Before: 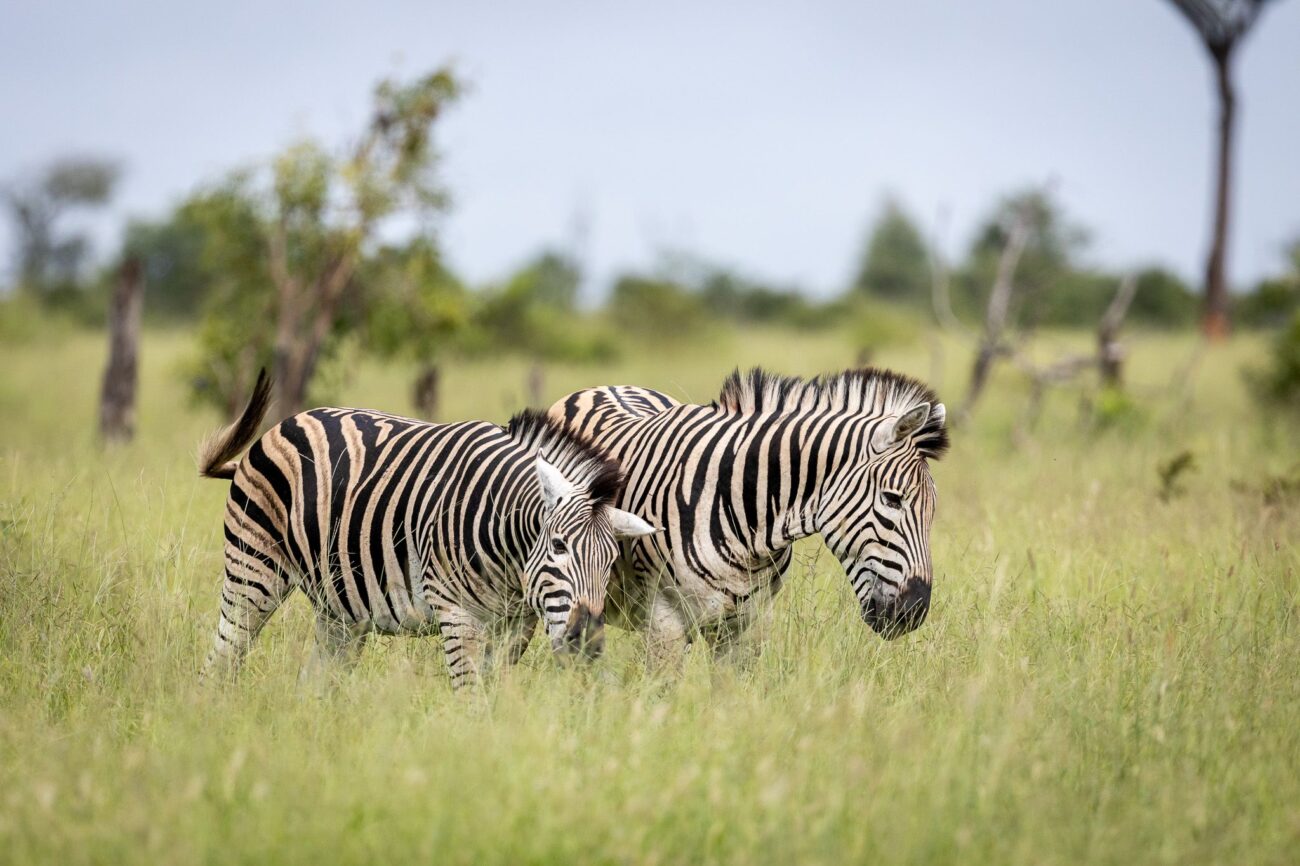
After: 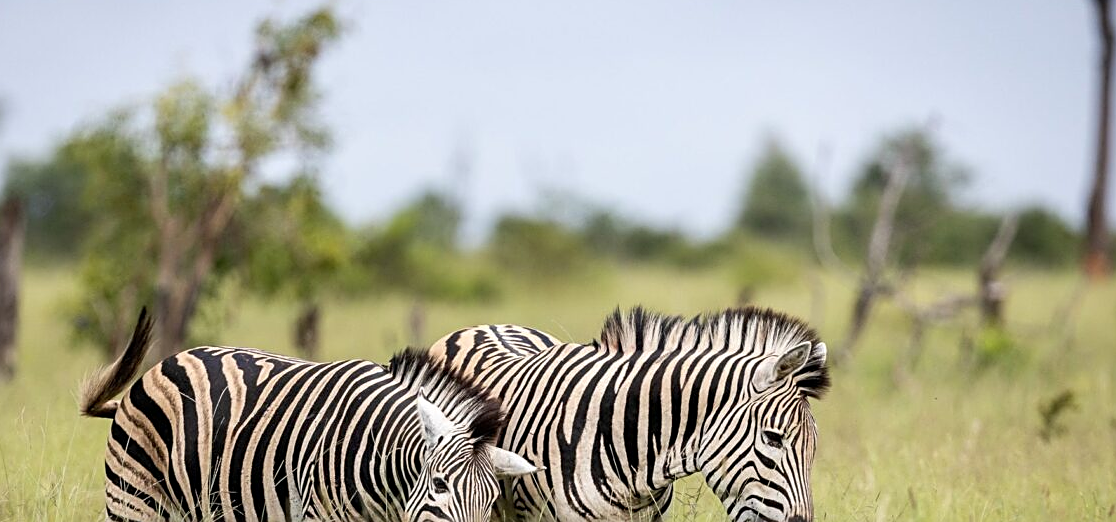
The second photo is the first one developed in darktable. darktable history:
sharpen: amount 0.497
crop and rotate: left 9.23%, top 7.269%, right 4.876%, bottom 32.442%
